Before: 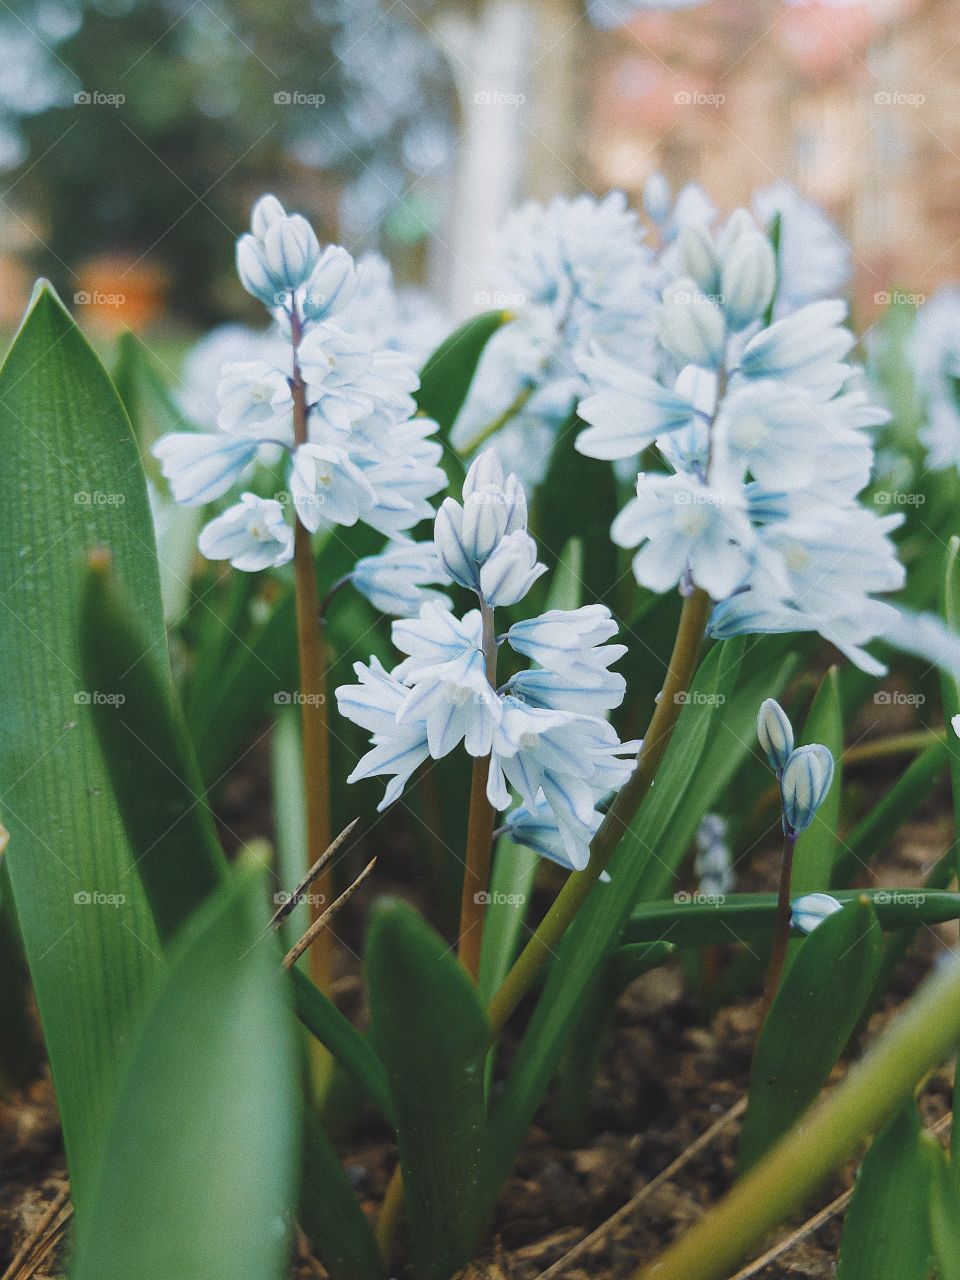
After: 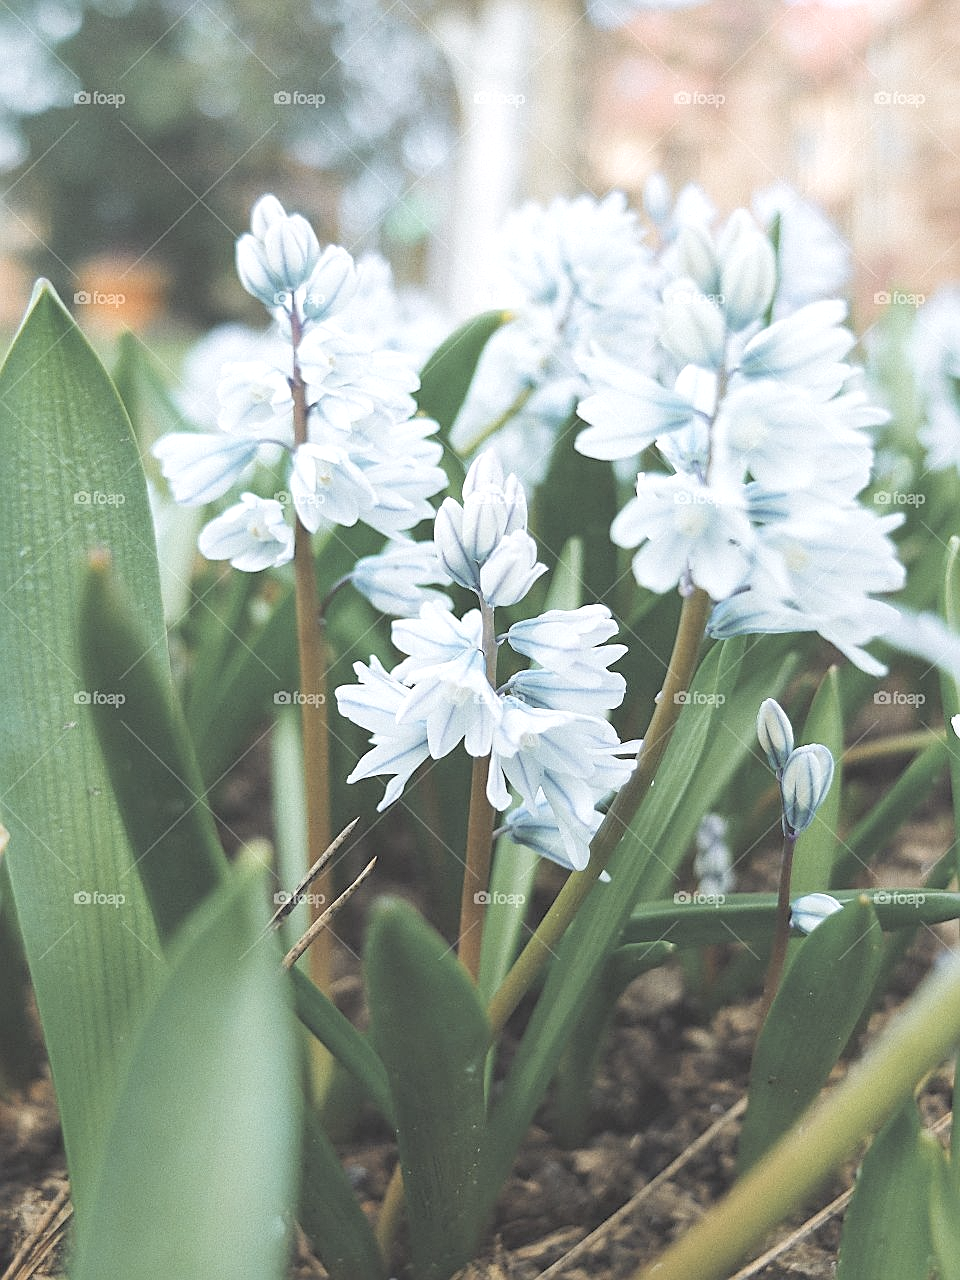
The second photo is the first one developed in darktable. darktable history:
sharpen: on, module defaults
exposure: black level correction 0.001, exposure 0.498 EV, compensate highlight preservation false
contrast brightness saturation: brightness 0.189, saturation -0.508
color balance rgb: linear chroma grading › global chroma 14.857%, perceptual saturation grading › global saturation 0.247%, perceptual saturation grading › mid-tones 11.483%, global vibrance 9.917%
